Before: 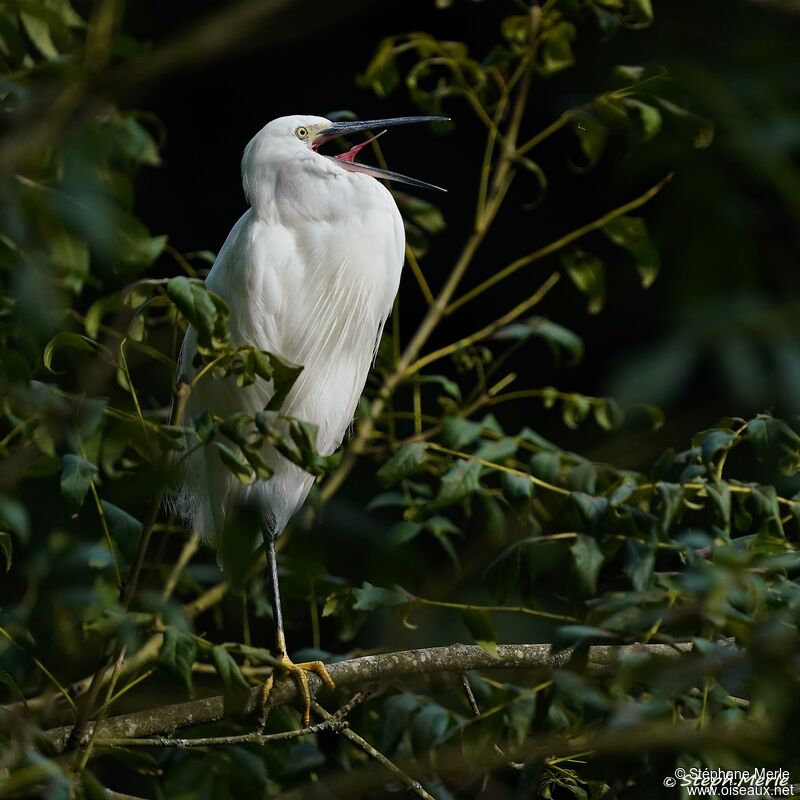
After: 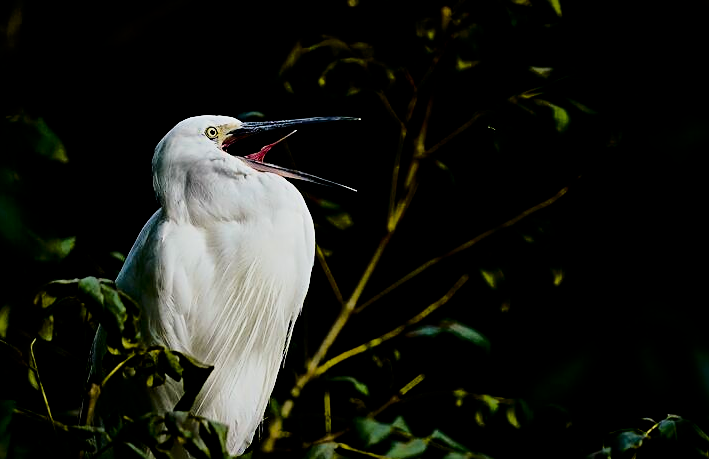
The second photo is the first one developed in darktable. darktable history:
color balance rgb: linear chroma grading › global chroma 40.692%, perceptual saturation grading › global saturation 0.094%, perceptual brilliance grading › highlights 4.966%, perceptual brilliance grading › shadows -9.537%, global vibrance 25.14%
sharpen: on, module defaults
crop and rotate: left 11.358%, bottom 42.526%
shadows and highlights: shadows -63.37, white point adjustment -5.39, highlights 59.8
filmic rgb: black relative exposure -4.19 EV, white relative exposure 5.12 EV, hardness 2.11, contrast 1.161
